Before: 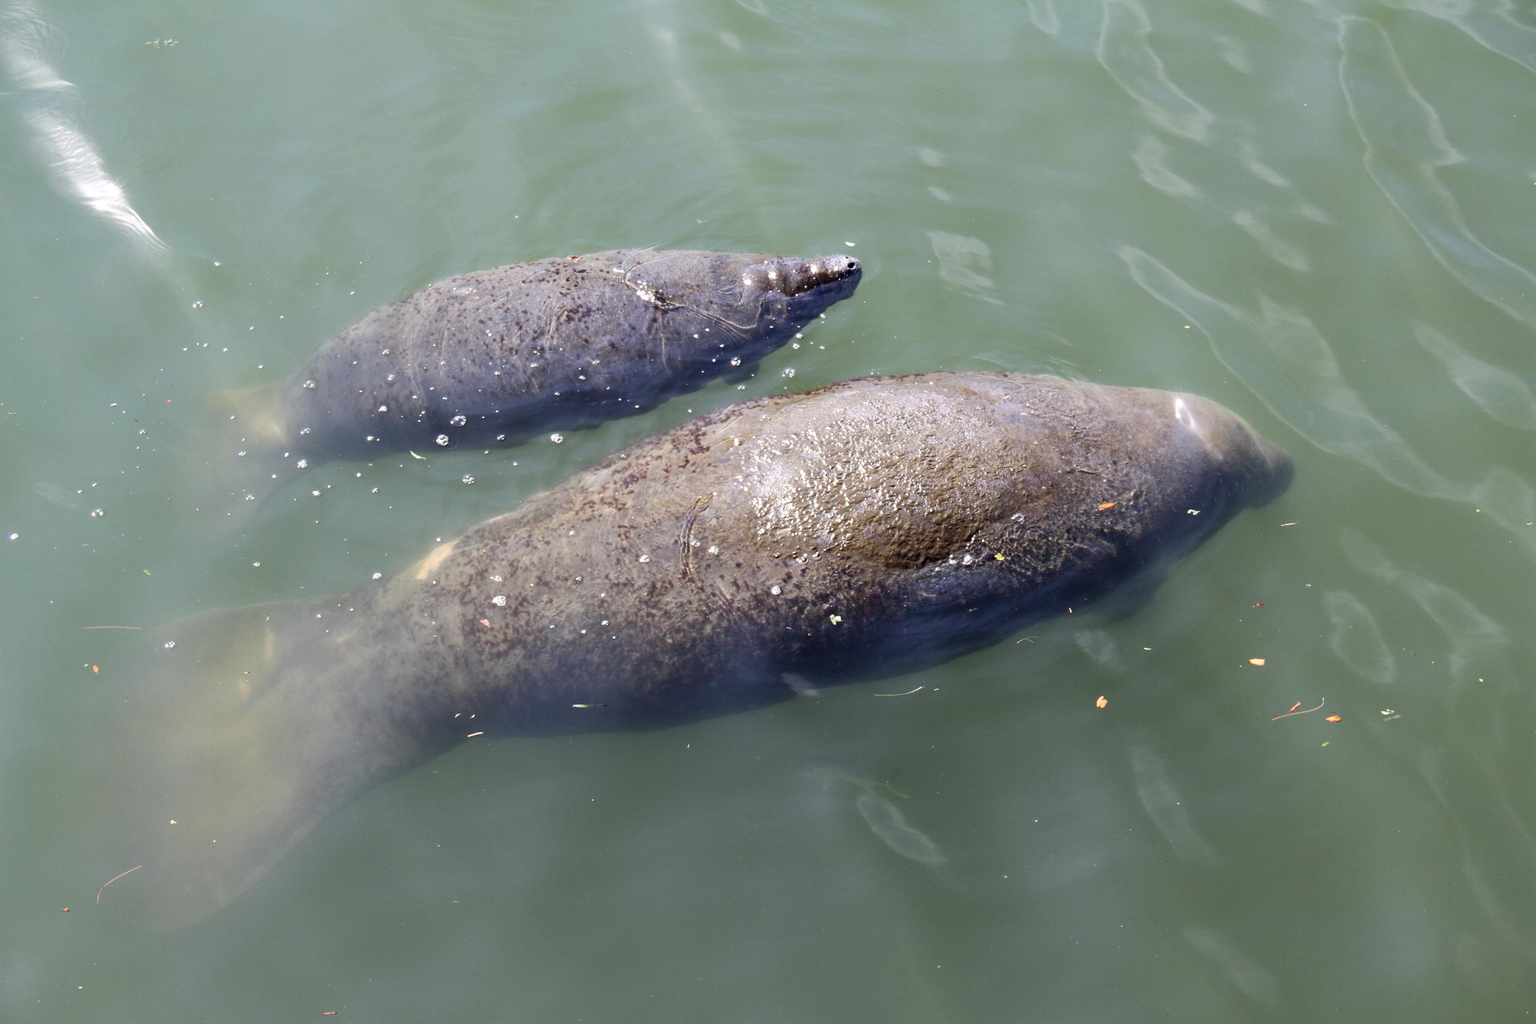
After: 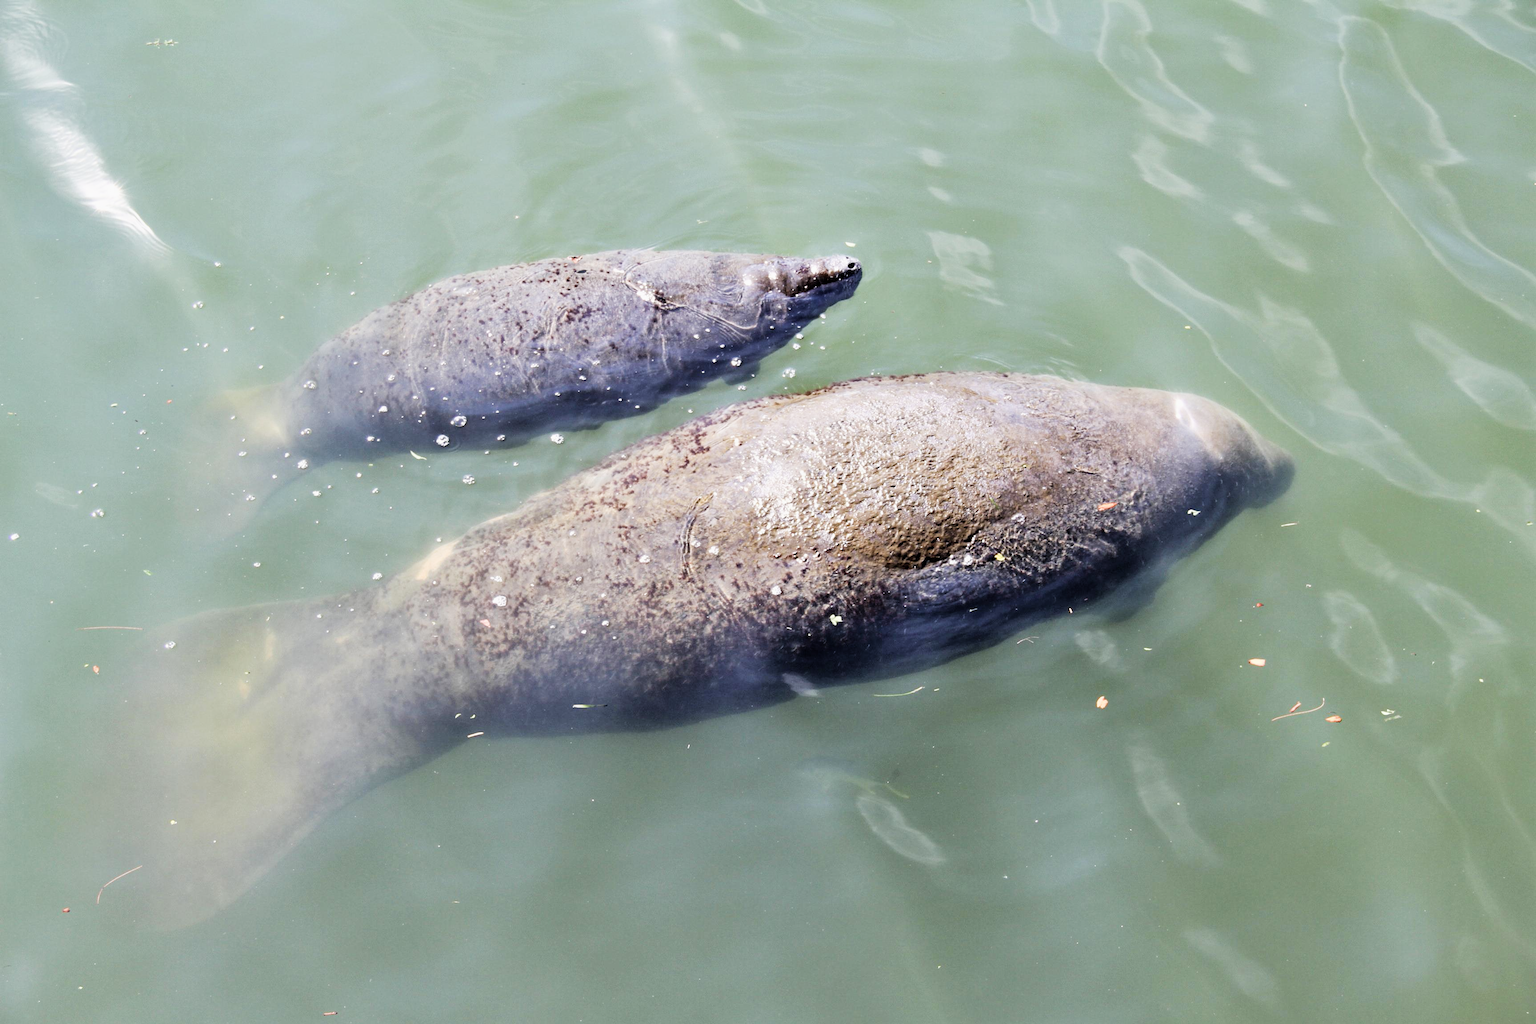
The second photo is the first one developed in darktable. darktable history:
shadows and highlights: soften with gaussian
filmic rgb: black relative exposure -5.05 EV, white relative exposure 3.96 EV, threshold 5.98 EV, hardness 2.88, contrast 1.299, highlights saturation mix -28.88%, enable highlight reconstruction true
exposure: exposure 1 EV, compensate highlight preservation false
